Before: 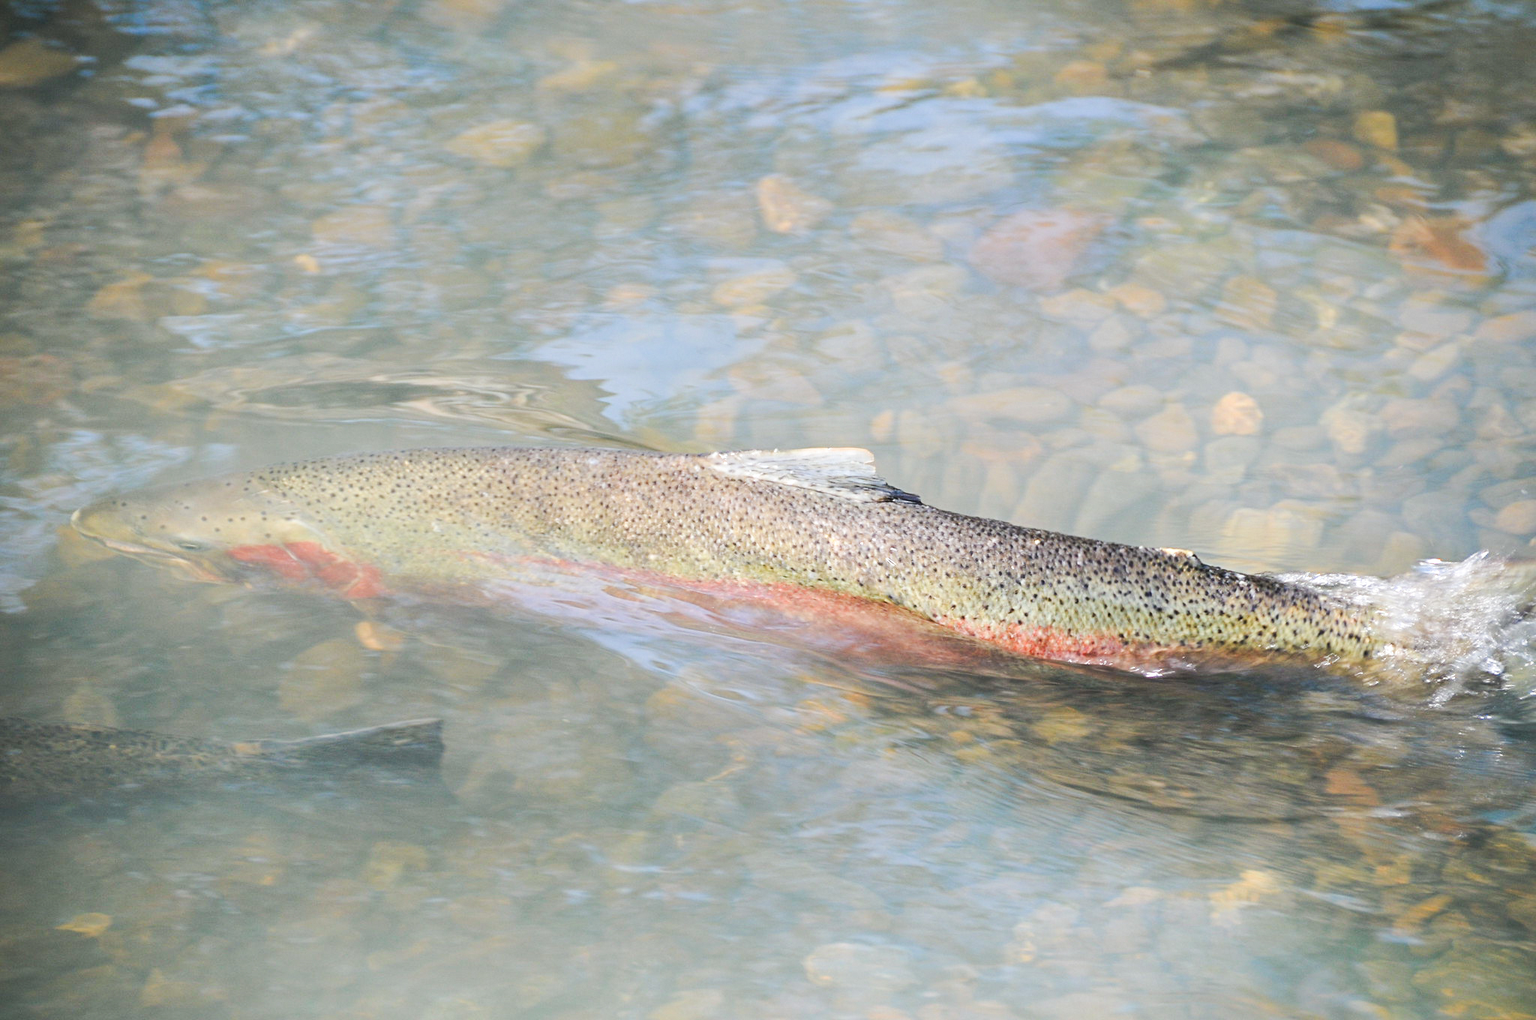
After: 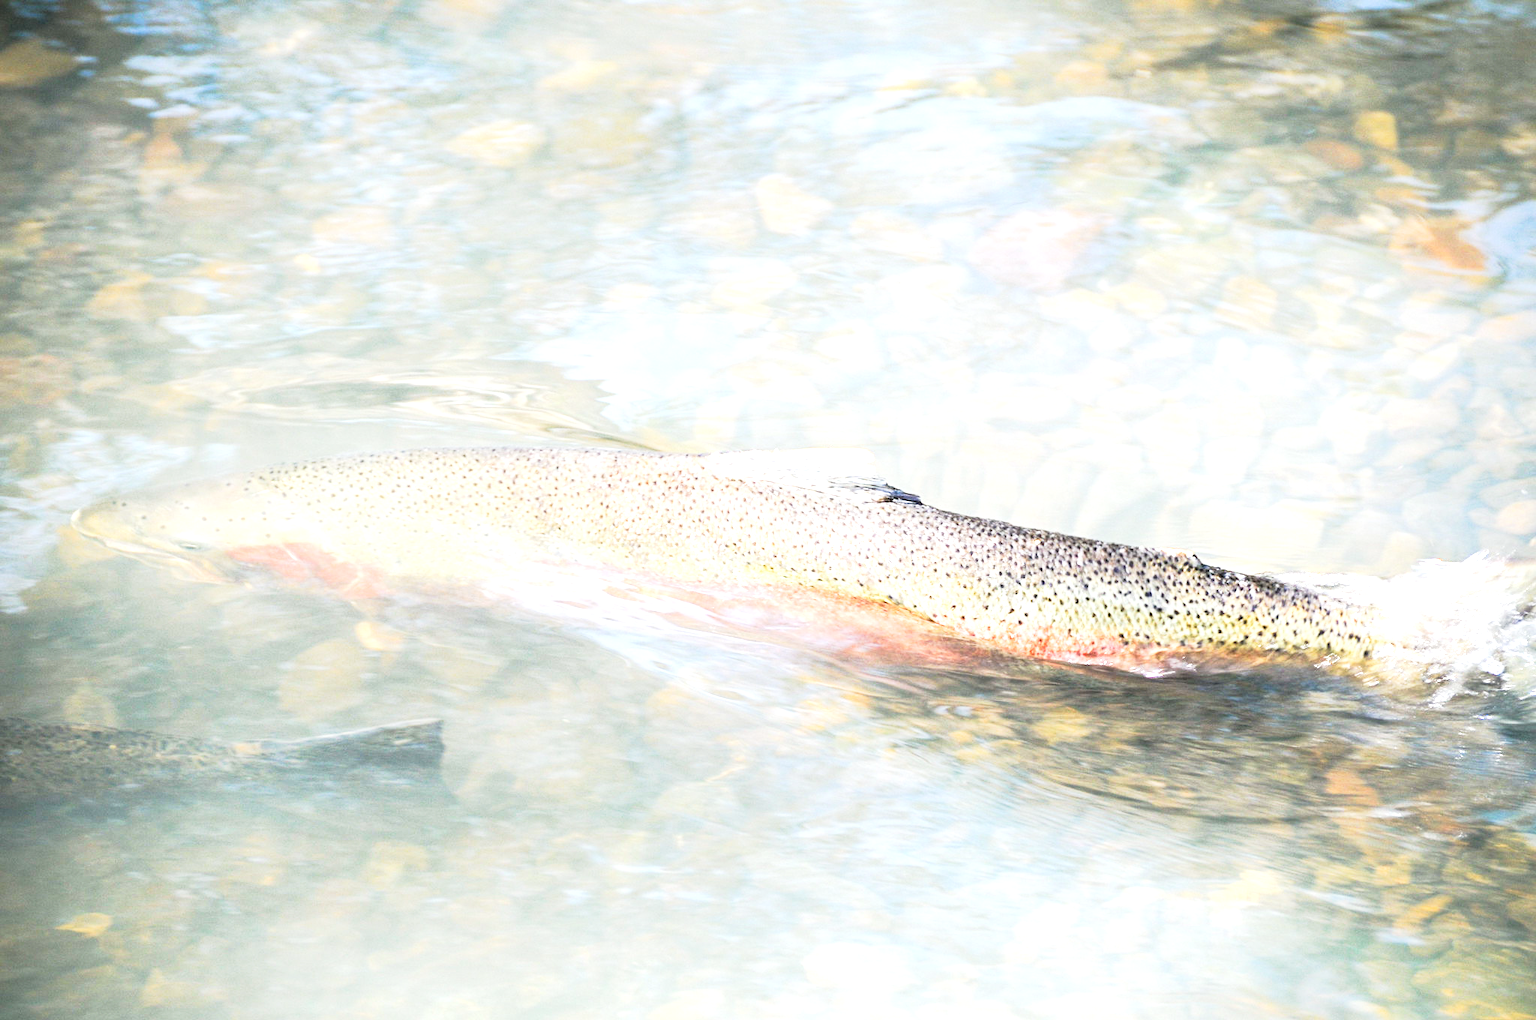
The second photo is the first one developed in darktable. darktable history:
tone curve: curves: ch0 [(0, 0.008) (0.107, 0.083) (0.283, 0.287) (0.461, 0.498) (0.64, 0.691) (0.822, 0.869) (0.998, 0.978)]; ch1 [(0, 0) (0.323, 0.339) (0.438, 0.422) (0.473, 0.487) (0.502, 0.502) (0.527, 0.53) (0.561, 0.583) (0.608, 0.629) (0.669, 0.704) (0.859, 0.899) (1, 1)]; ch2 [(0, 0) (0.33, 0.347) (0.421, 0.456) (0.473, 0.498) (0.502, 0.504) (0.522, 0.524) (0.549, 0.567) (0.585, 0.627) (0.676, 0.724) (1, 1)], preserve colors none
tone equalizer: -8 EV -1.11 EV, -7 EV -1.01 EV, -6 EV -0.873 EV, -5 EV -0.578 EV, -3 EV 0.591 EV, -2 EV 0.84 EV, -1 EV 1.01 EV, +0 EV 1.07 EV
